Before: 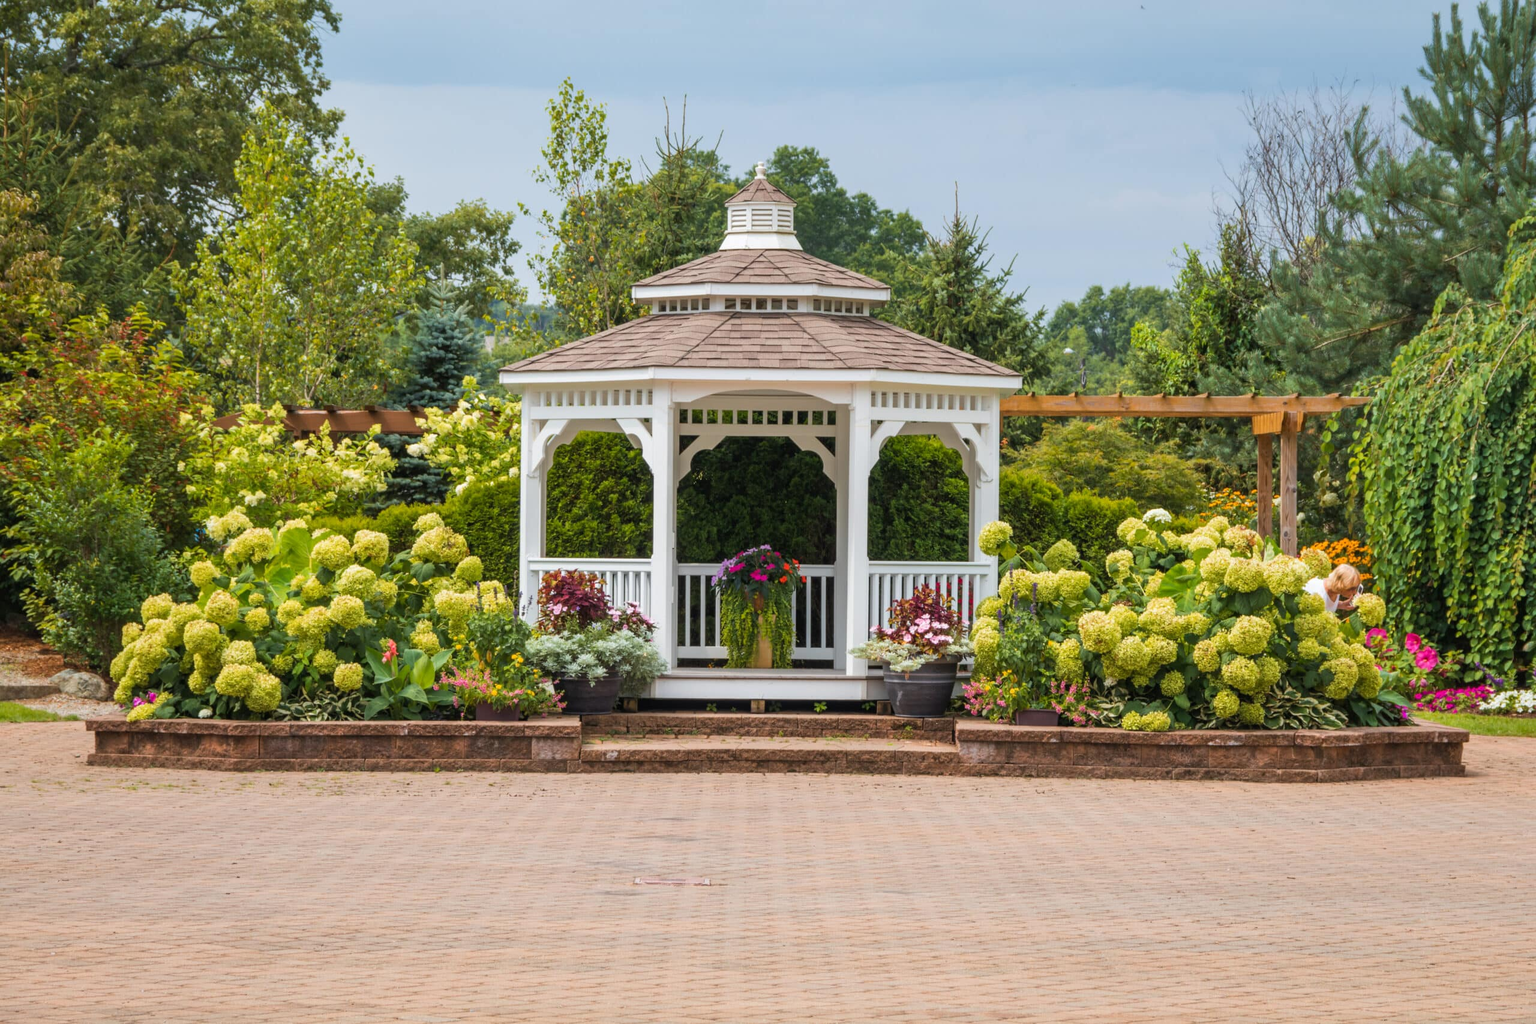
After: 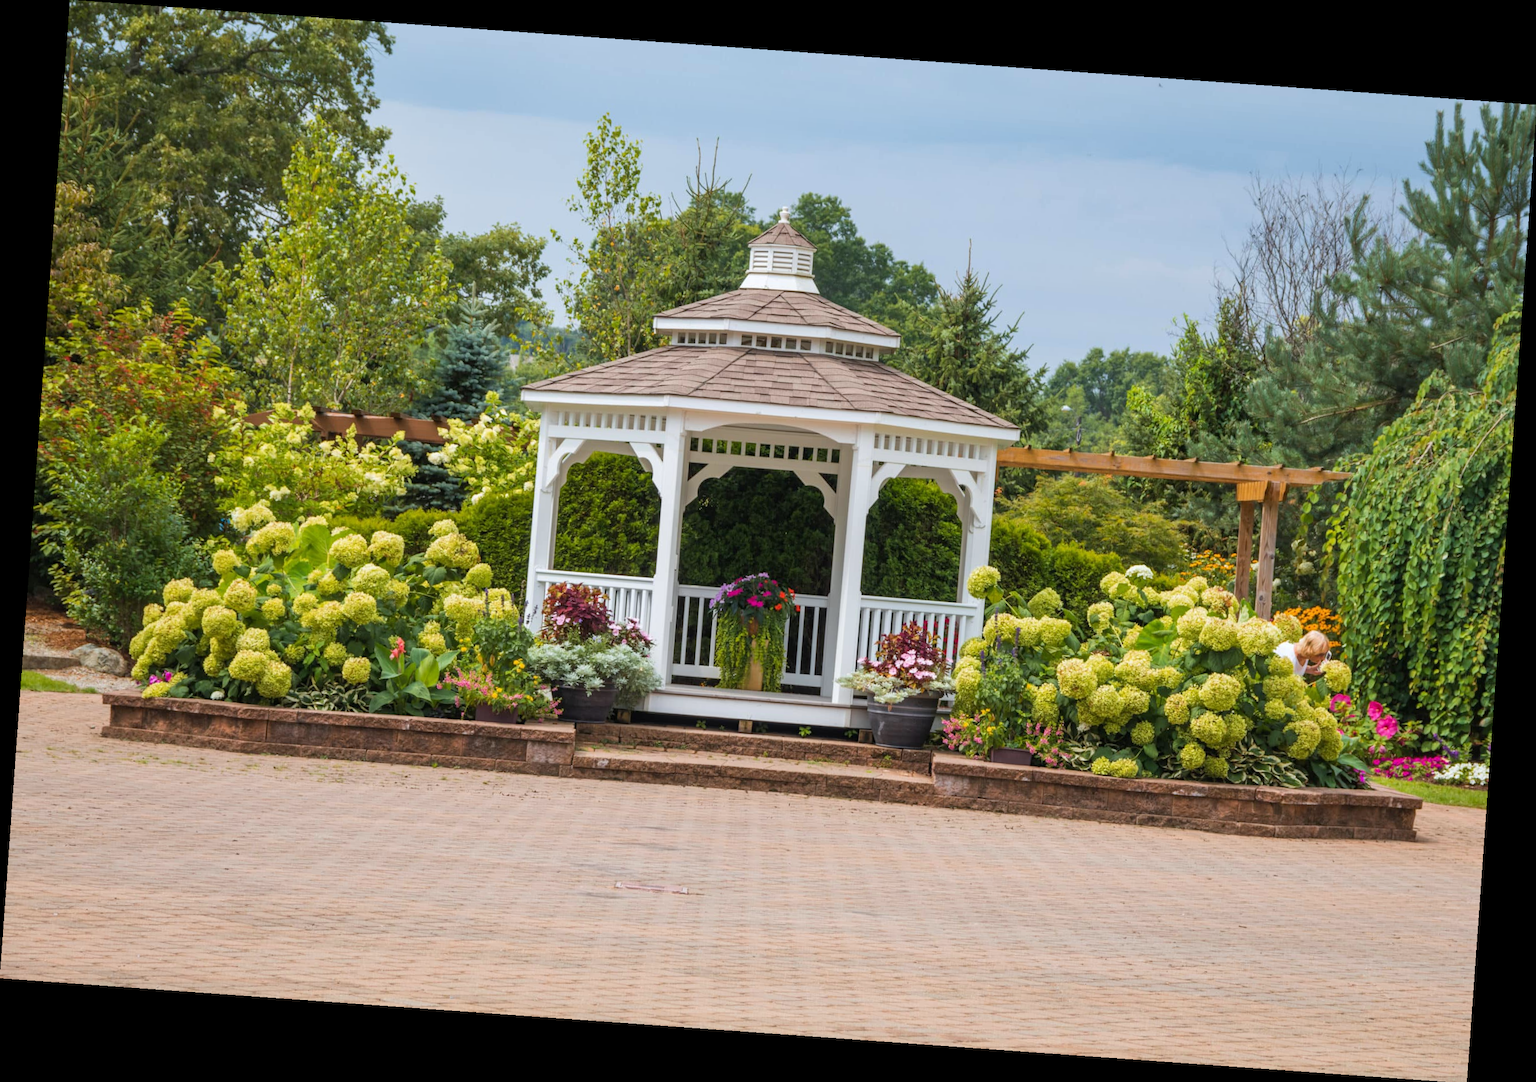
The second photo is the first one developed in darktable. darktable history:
white balance: red 0.988, blue 1.017
rotate and perspective: rotation 4.1°, automatic cropping off
